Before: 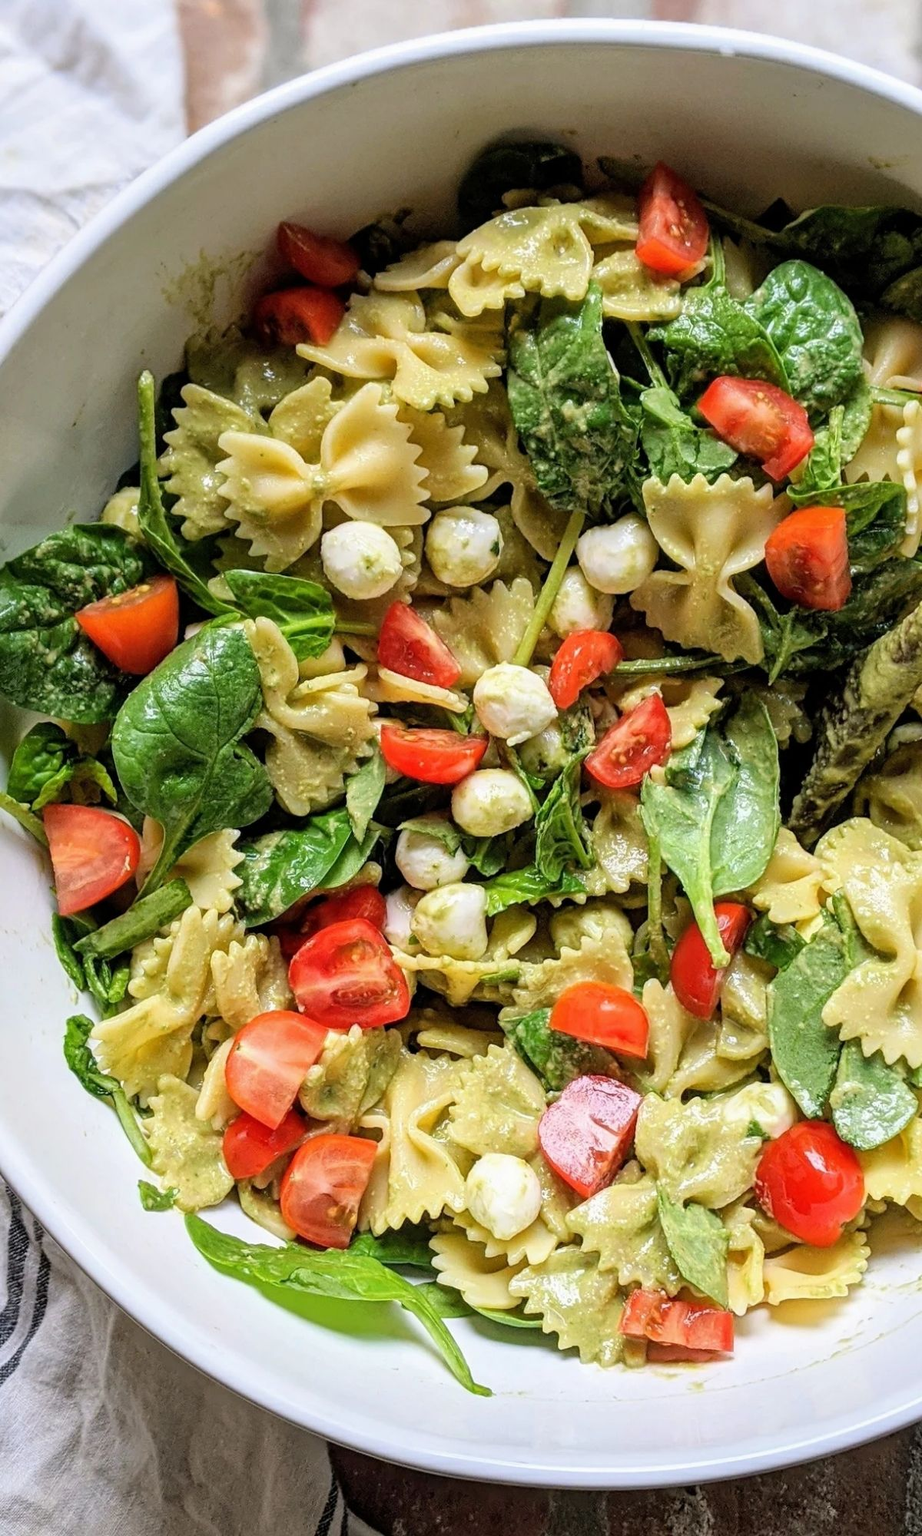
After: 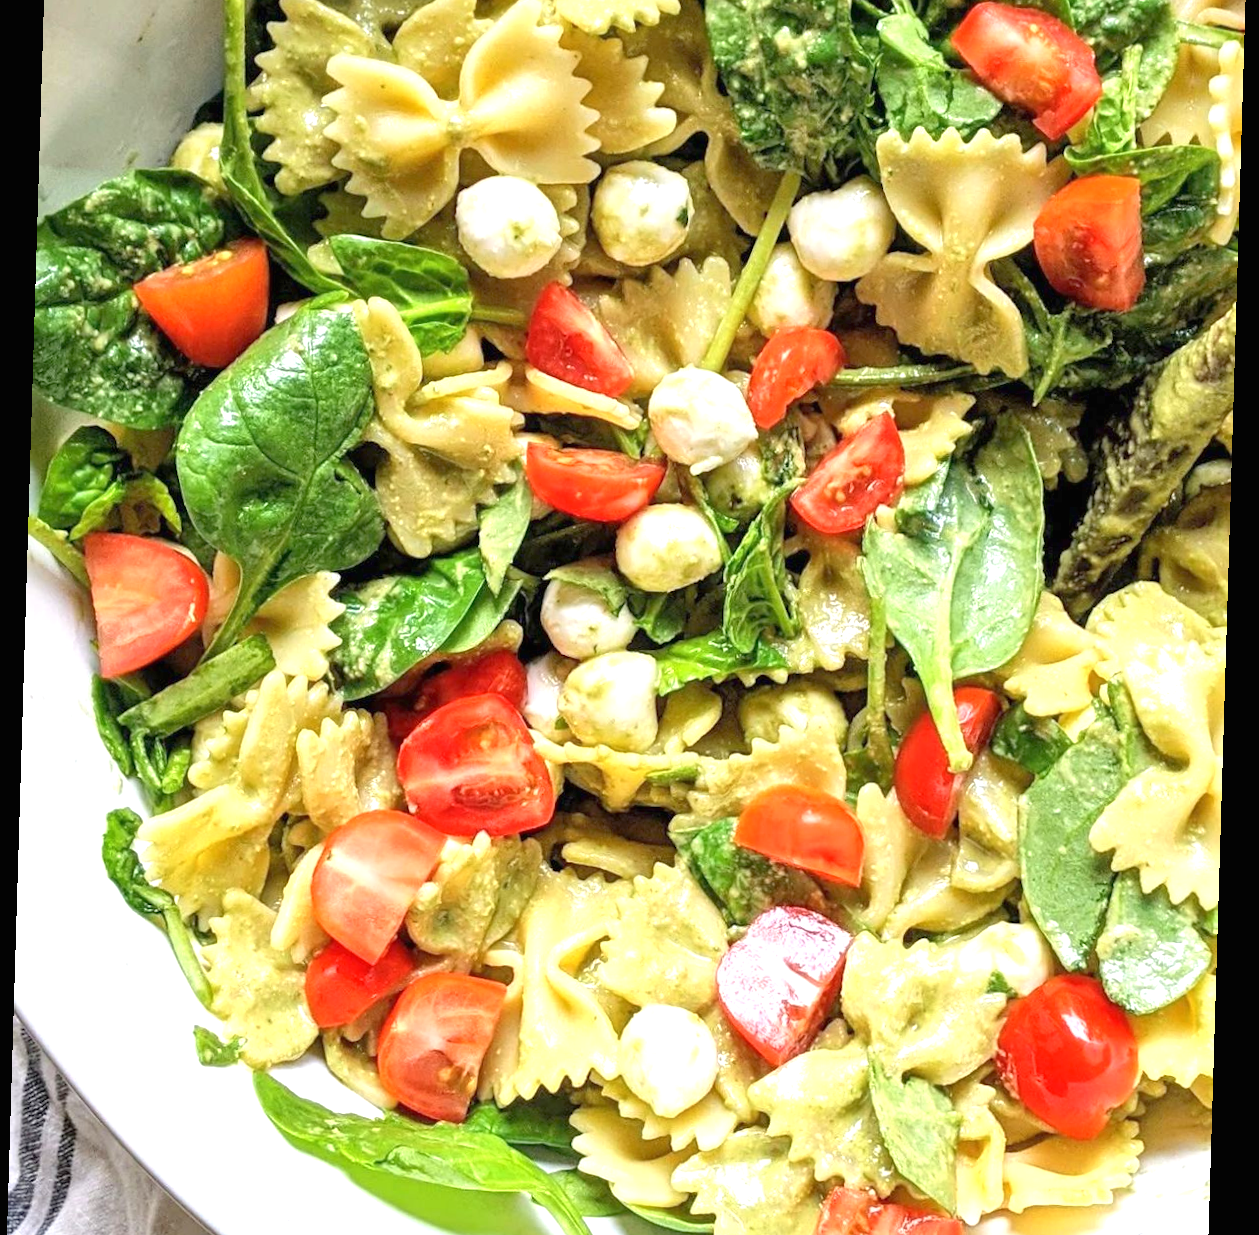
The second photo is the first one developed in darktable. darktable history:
crop and rotate: top 25.357%, bottom 13.942%
tone equalizer: -8 EV 1 EV, -7 EV 1 EV, -6 EV 1 EV, -5 EV 1 EV, -4 EV 1 EV, -3 EV 0.75 EV, -2 EV 0.5 EV, -1 EV 0.25 EV
rotate and perspective: rotation 1.72°, automatic cropping off
exposure: black level correction 0, exposure 0.7 EV, compensate exposure bias true, compensate highlight preservation false
